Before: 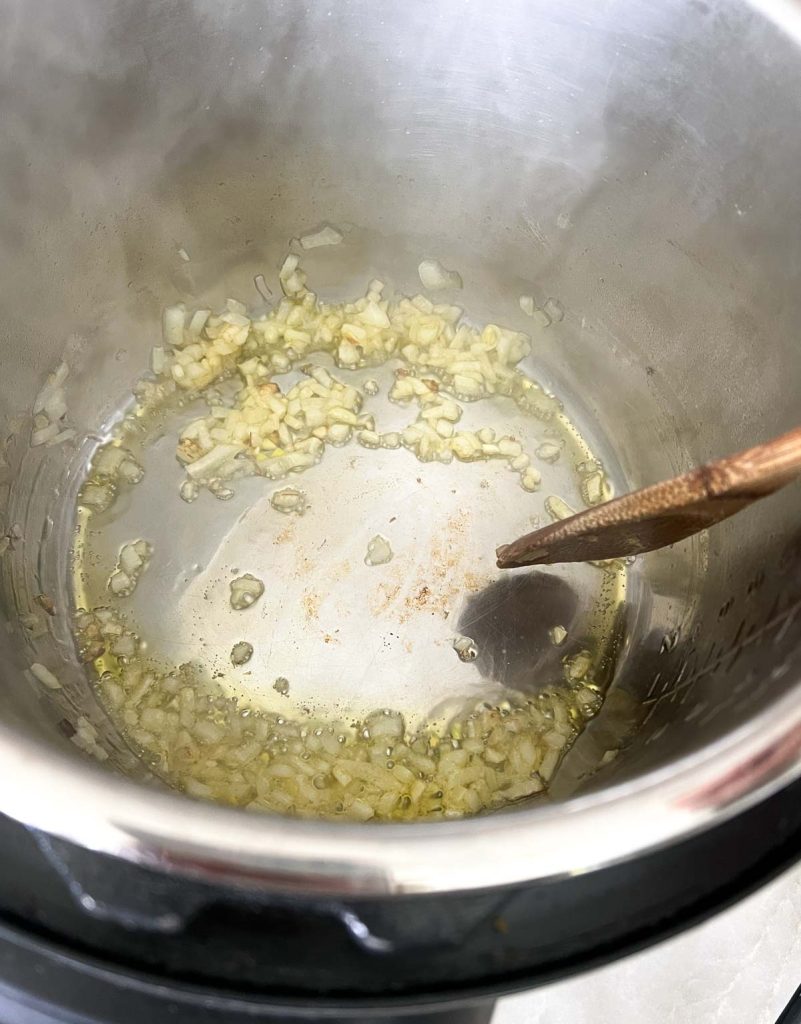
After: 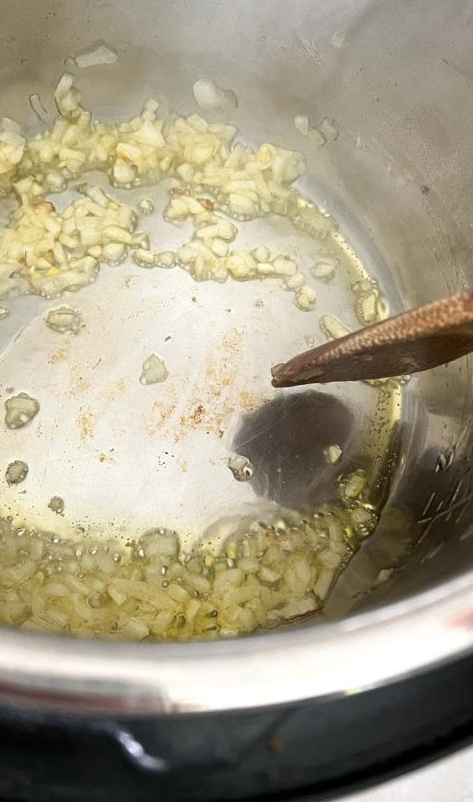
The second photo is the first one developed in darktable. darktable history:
crop and rotate: left 28.197%, top 17.73%, right 12.73%, bottom 3.873%
tone equalizer: edges refinement/feathering 500, mask exposure compensation -1.57 EV, preserve details no
